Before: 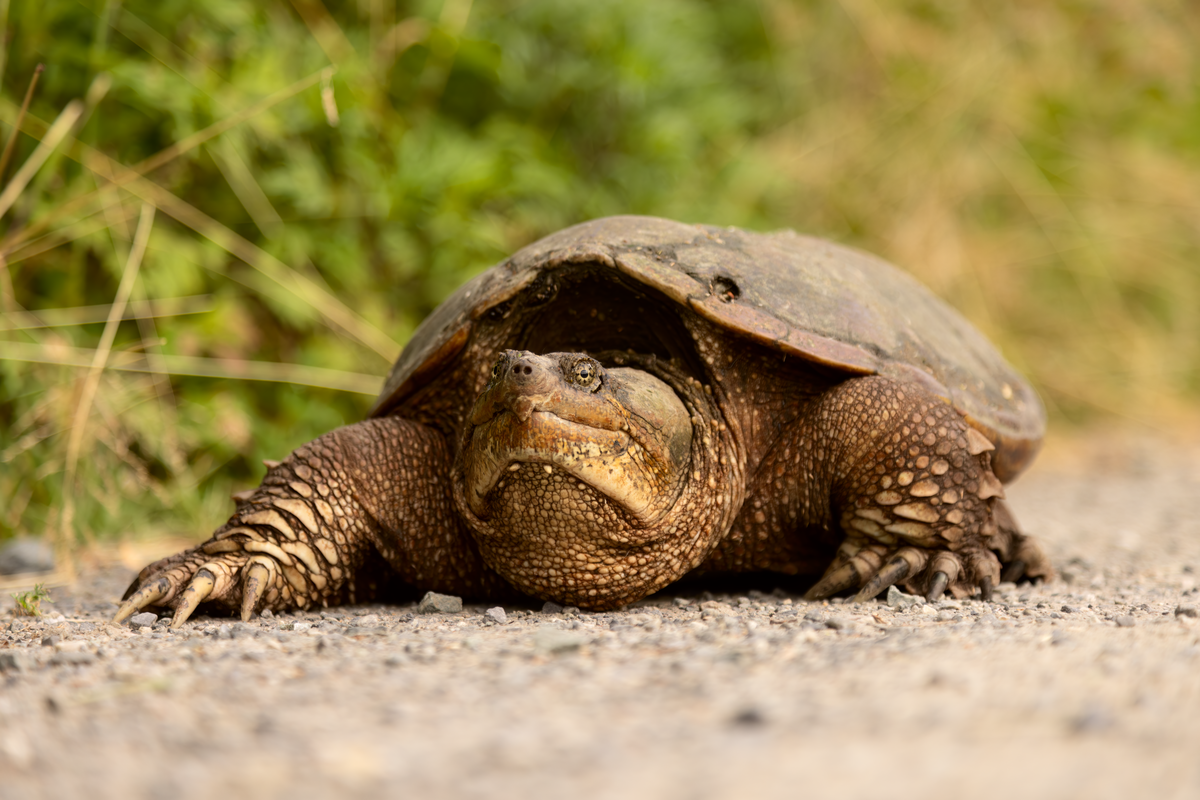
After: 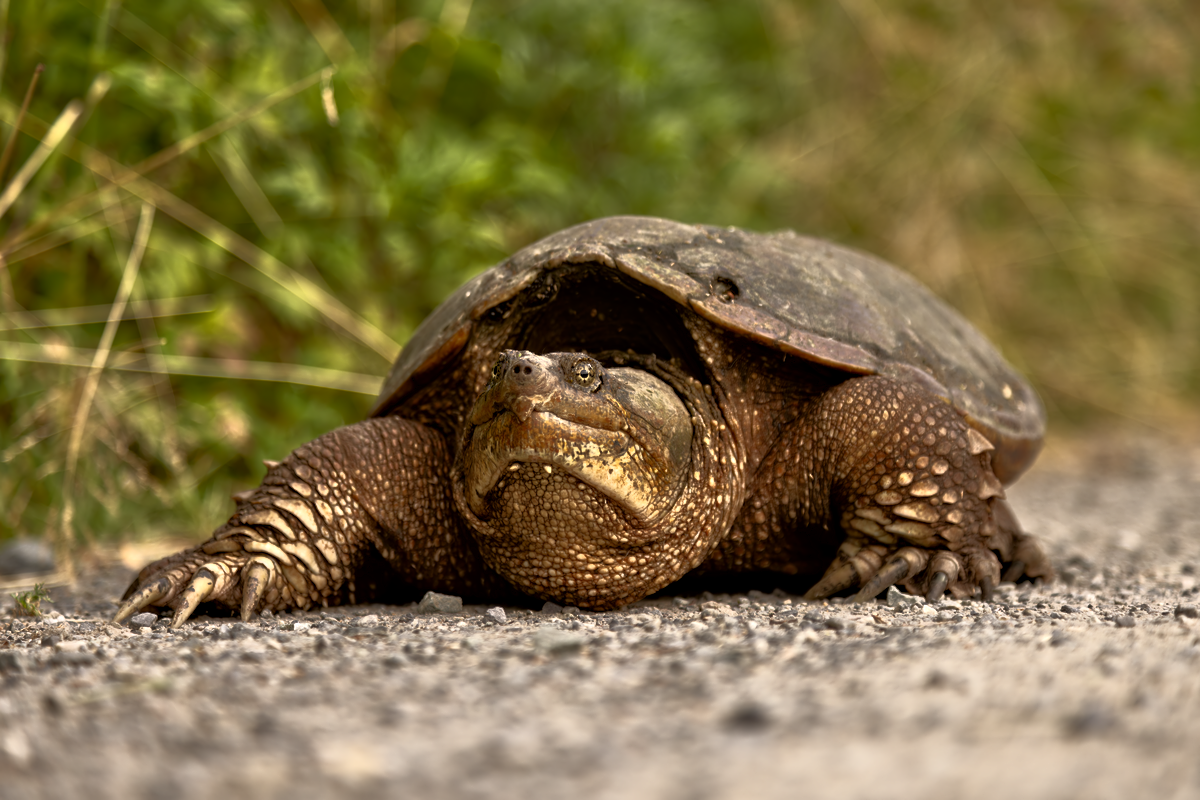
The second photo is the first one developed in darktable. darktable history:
contrast equalizer: y [[0.5, 0.504, 0.515, 0.527, 0.535, 0.534], [0.5 ×6], [0.491, 0.387, 0.179, 0.068, 0.068, 0.068], [0 ×5, 0.023], [0 ×6]]
exposure: exposure 0.014 EV, compensate highlight preservation false
tone equalizer: -7 EV 0.15 EV, -6 EV 0.6 EV, -5 EV 1.15 EV, -4 EV 1.33 EV, -3 EV 1.15 EV, -2 EV 0.6 EV, -1 EV 0.15 EV, mask exposure compensation -0.5 EV
base curve: curves: ch0 [(0, 0) (0.564, 0.291) (0.802, 0.731) (1, 1)]
